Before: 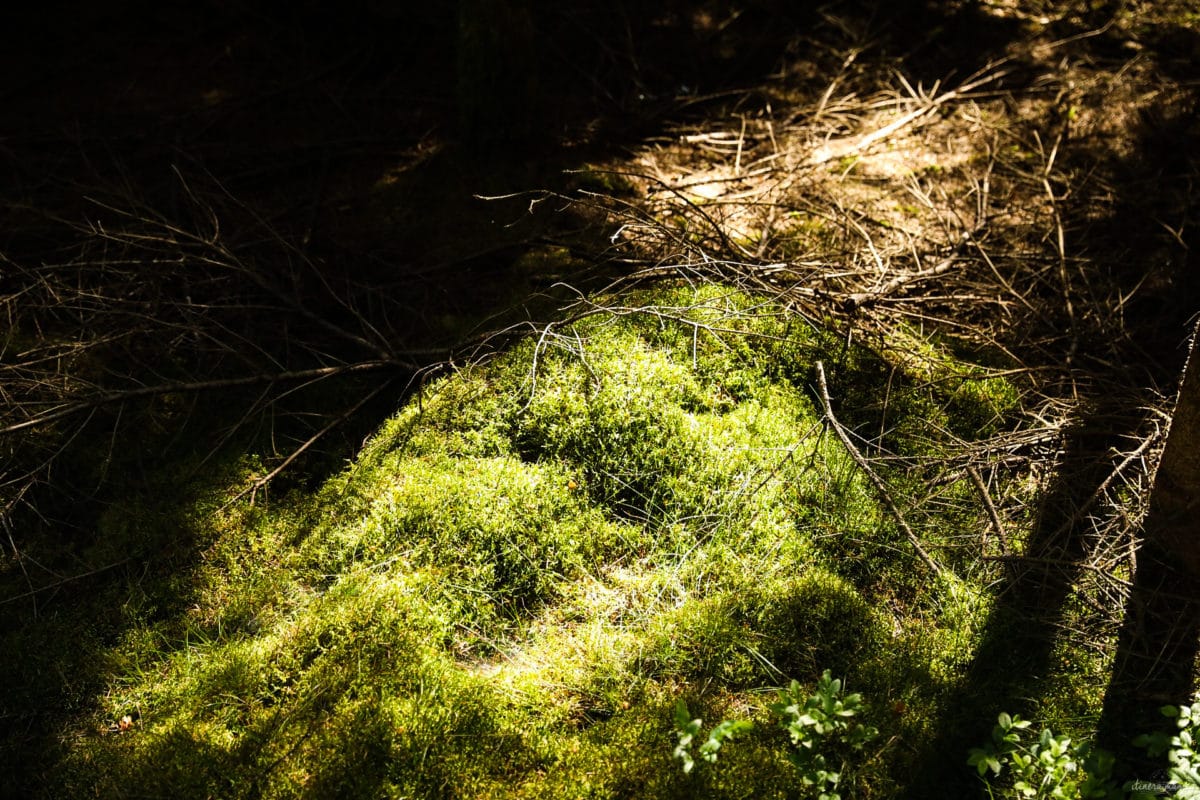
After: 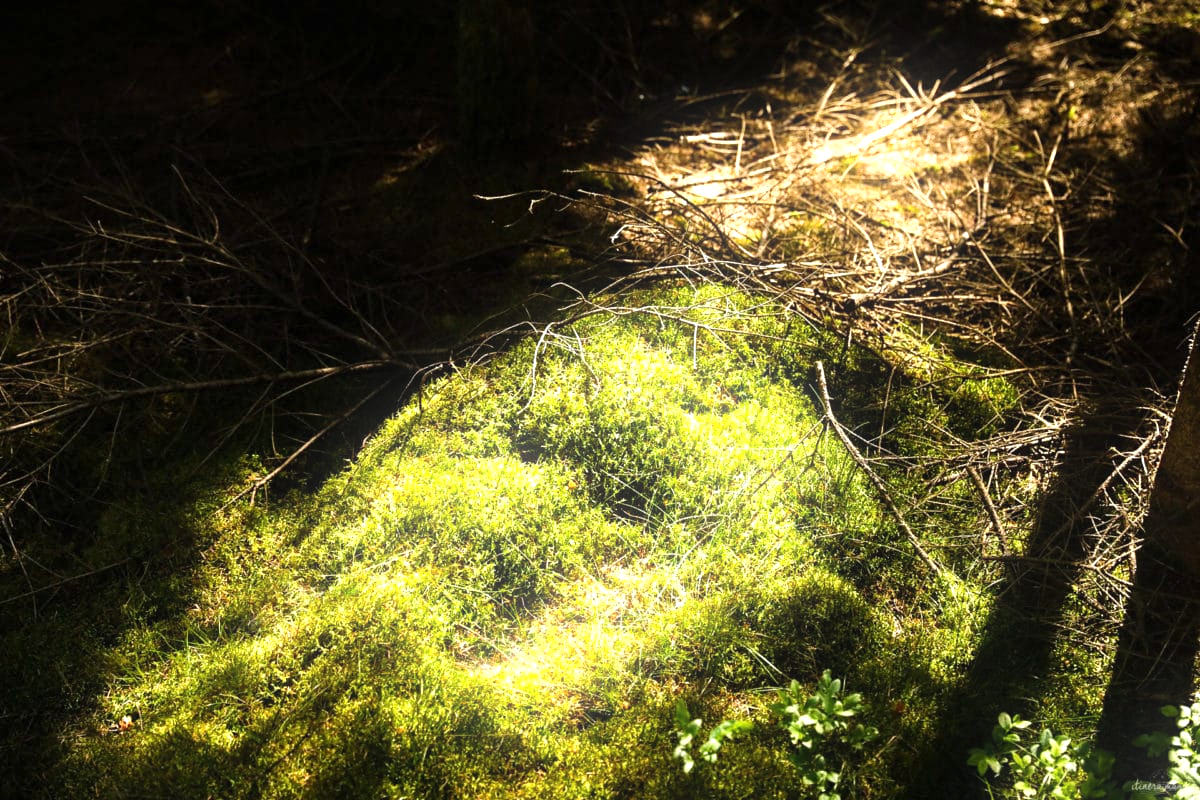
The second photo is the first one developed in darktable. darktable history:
exposure: black level correction 0, exposure 0.6 EV, compensate highlight preservation false
bloom: size 9%, threshold 100%, strength 7%
base curve: curves: ch0 [(0, 0) (0.297, 0.298) (1, 1)], preserve colors none
